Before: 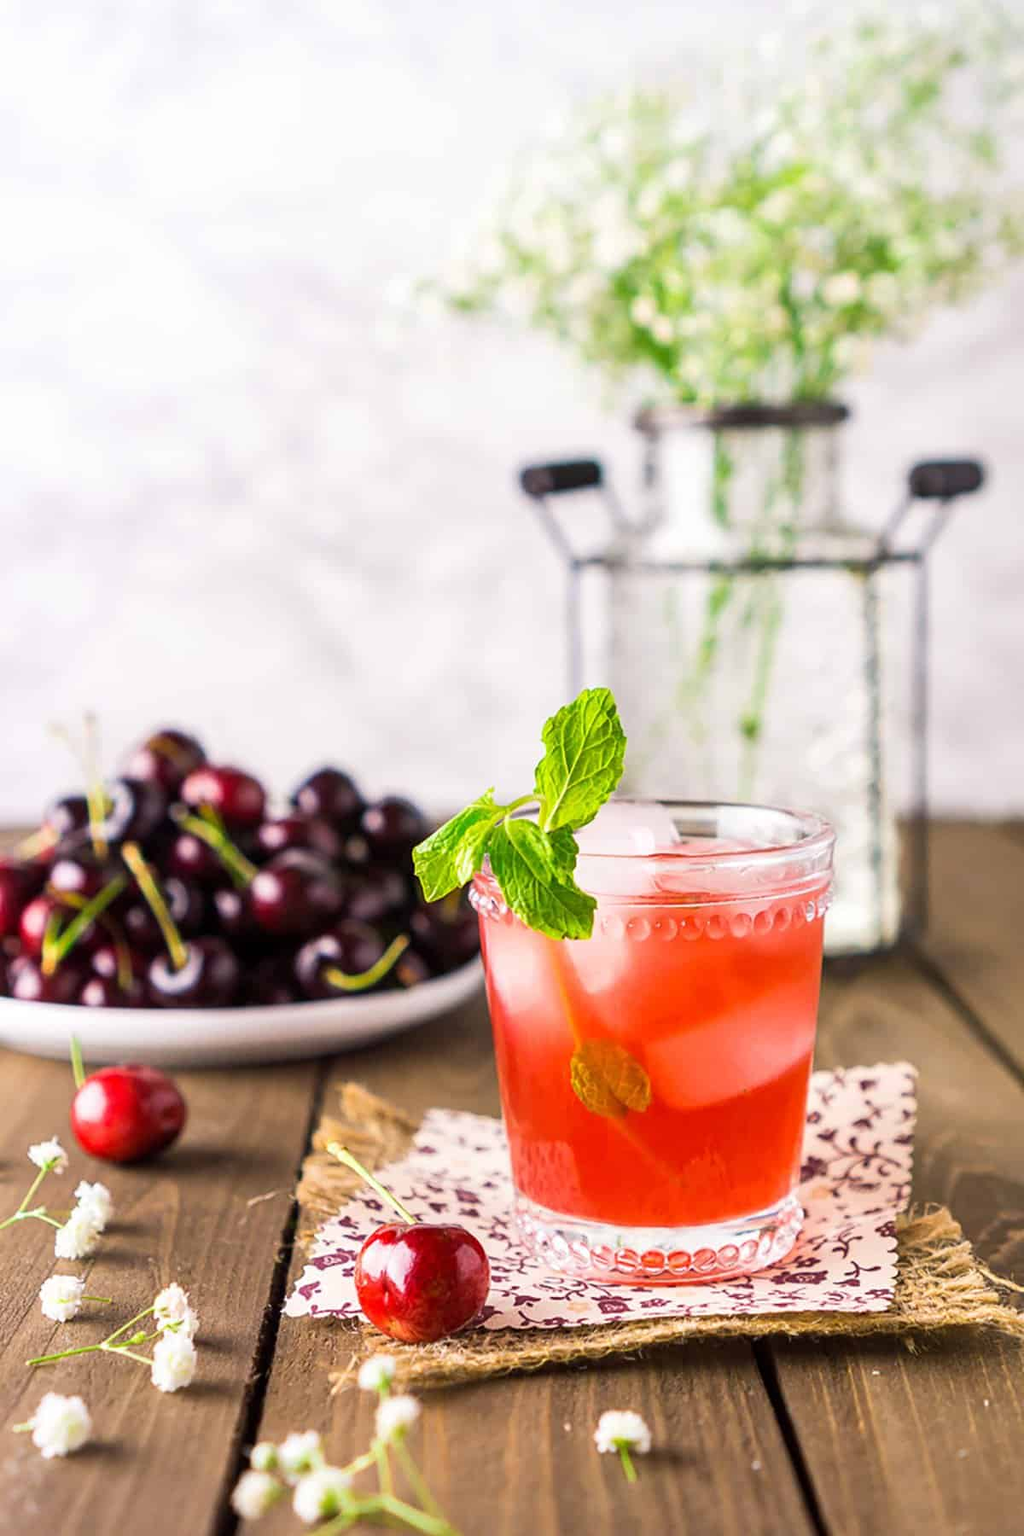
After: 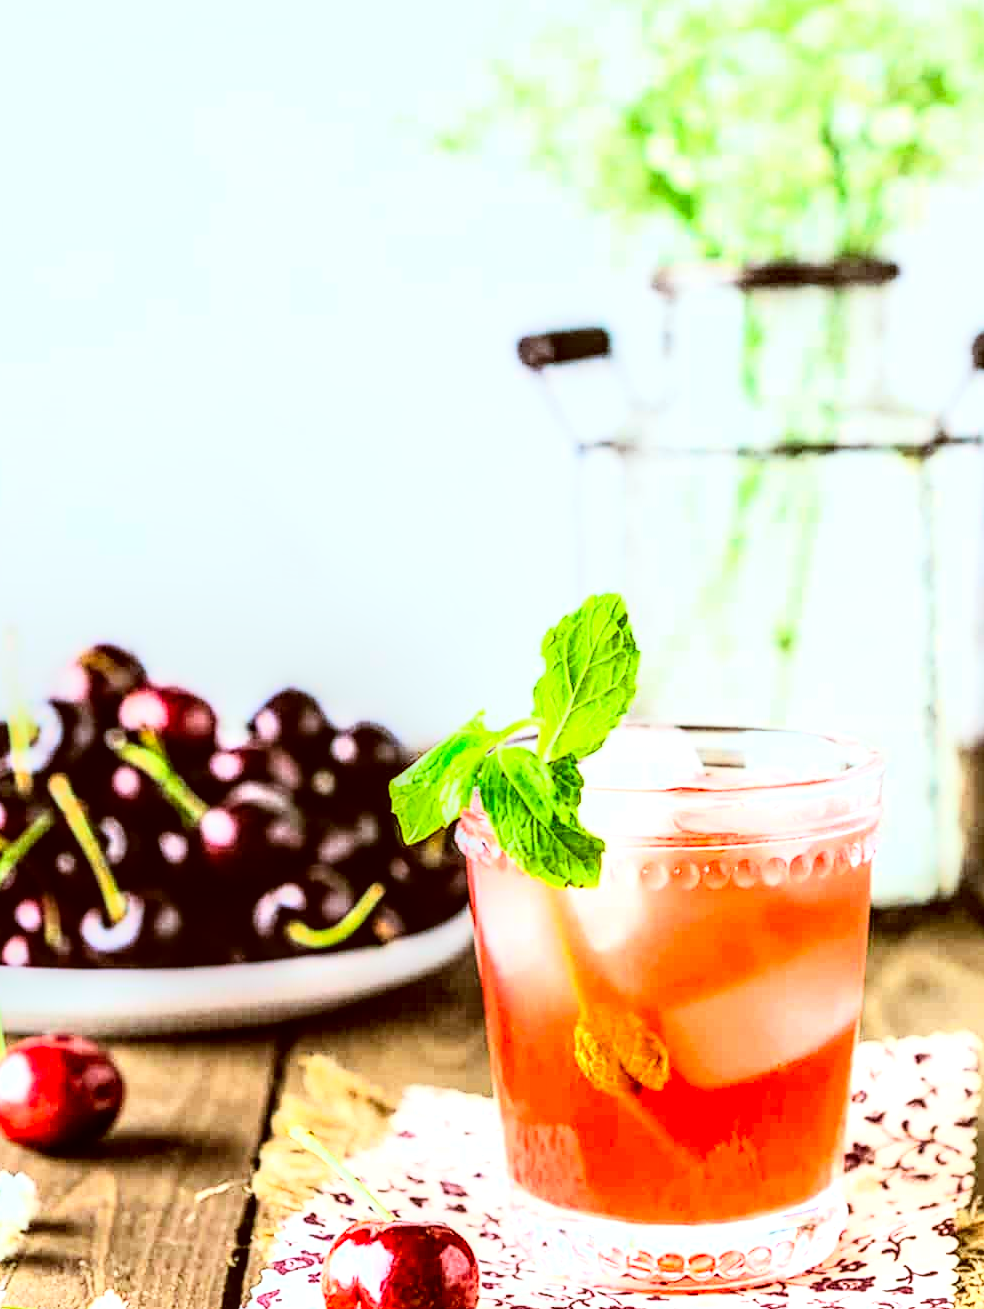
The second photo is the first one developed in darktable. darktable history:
color correction: highlights a* -5.3, highlights b* 9.8, shadows a* 9.8, shadows b* 24.26
rgb curve: curves: ch0 [(0, 0) (0.21, 0.15) (0.24, 0.21) (0.5, 0.75) (0.75, 0.96) (0.89, 0.99) (1, 1)]; ch1 [(0, 0.02) (0.21, 0.13) (0.25, 0.2) (0.5, 0.67) (0.75, 0.9) (0.89, 0.97) (1, 1)]; ch2 [(0, 0.02) (0.21, 0.13) (0.25, 0.2) (0.5, 0.67) (0.75, 0.9) (0.89, 0.97) (1, 1)], compensate middle gray true
local contrast: highlights 12%, shadows 38%, detail 183%, midtone range 0.471
white balance: emerald 1
exposure: exposure 0.15 EV, compensate highlight preservation false
crop: left 7.856%, top 11.836%, right 10.12%, bottom 15.387%
color calibration: x 0.37, y 0.382, temperature 4313.32 K
